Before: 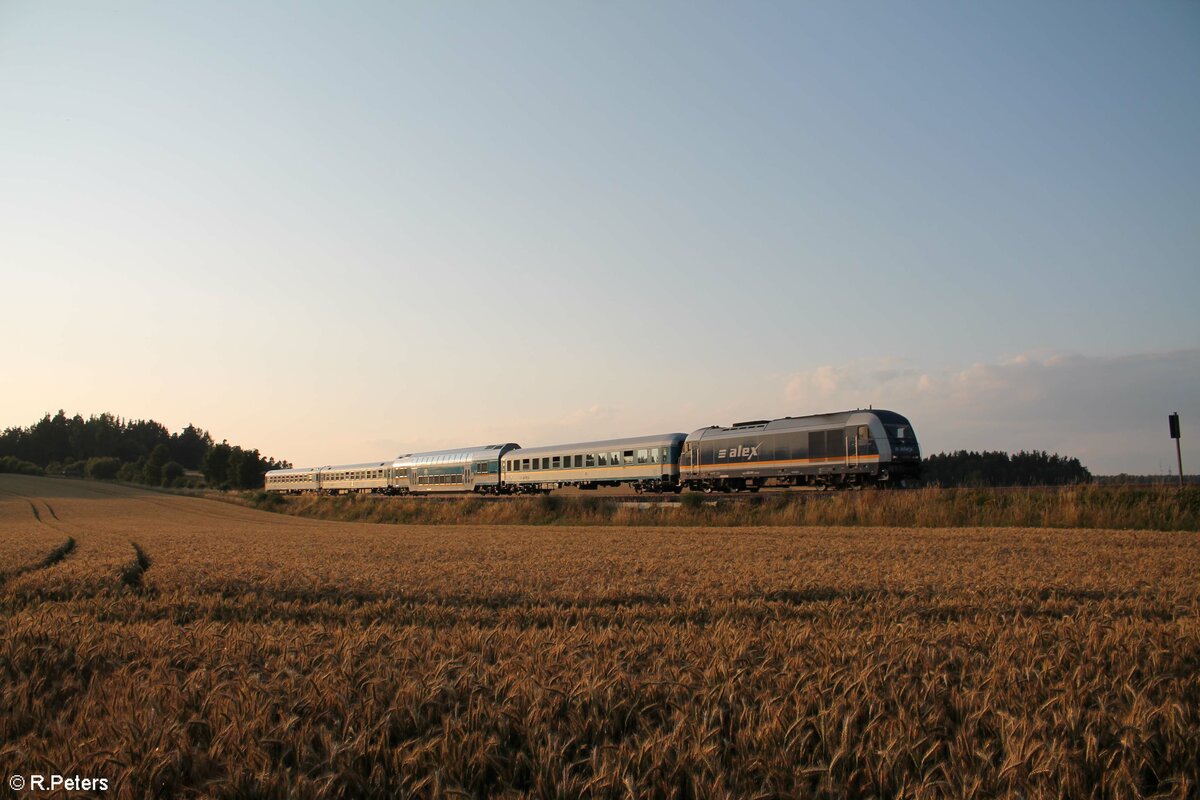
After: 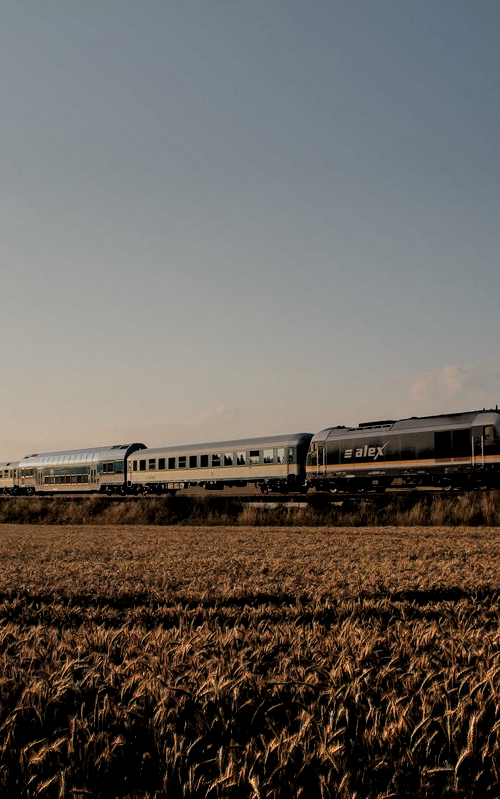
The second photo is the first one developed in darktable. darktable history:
exposure: exposure -0.462 EV, compensate highlight preservation false
crop: left 31.229%, right 27.105%
filmic rgb: black relative exposure -5 EV, hardness 2.88, contrast 1.3, highlights saturation mix -10%
local contrast: on, module defaults
graduated density: on, module defaults
shadows and highlights: soften with gaussian
